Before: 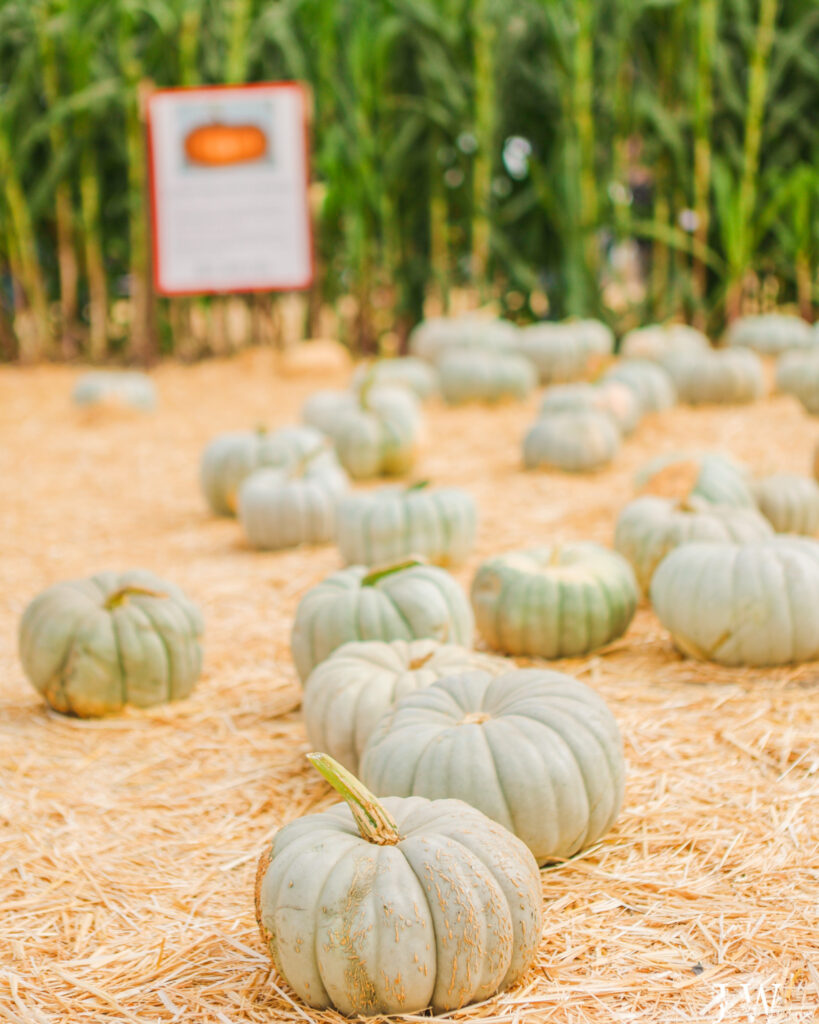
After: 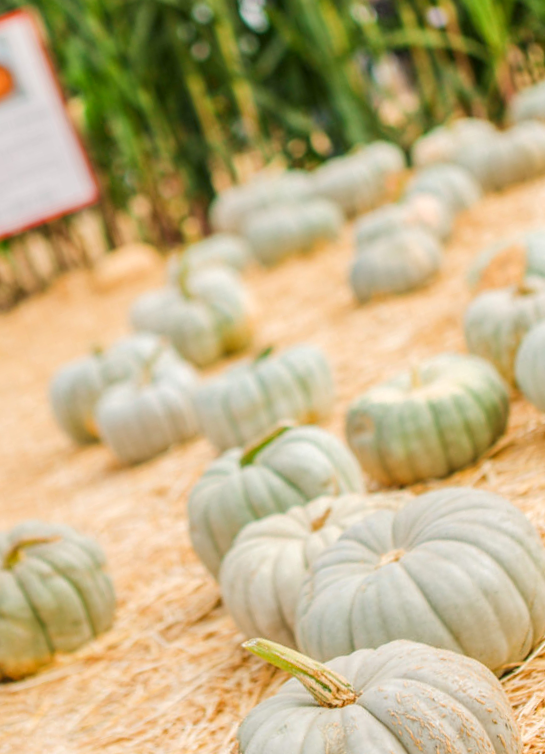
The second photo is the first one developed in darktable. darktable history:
crop and rotate: angle 18.32°, left 6.875%, right 3.733%, bottom 1.117%
local contrast: on, module defaults
